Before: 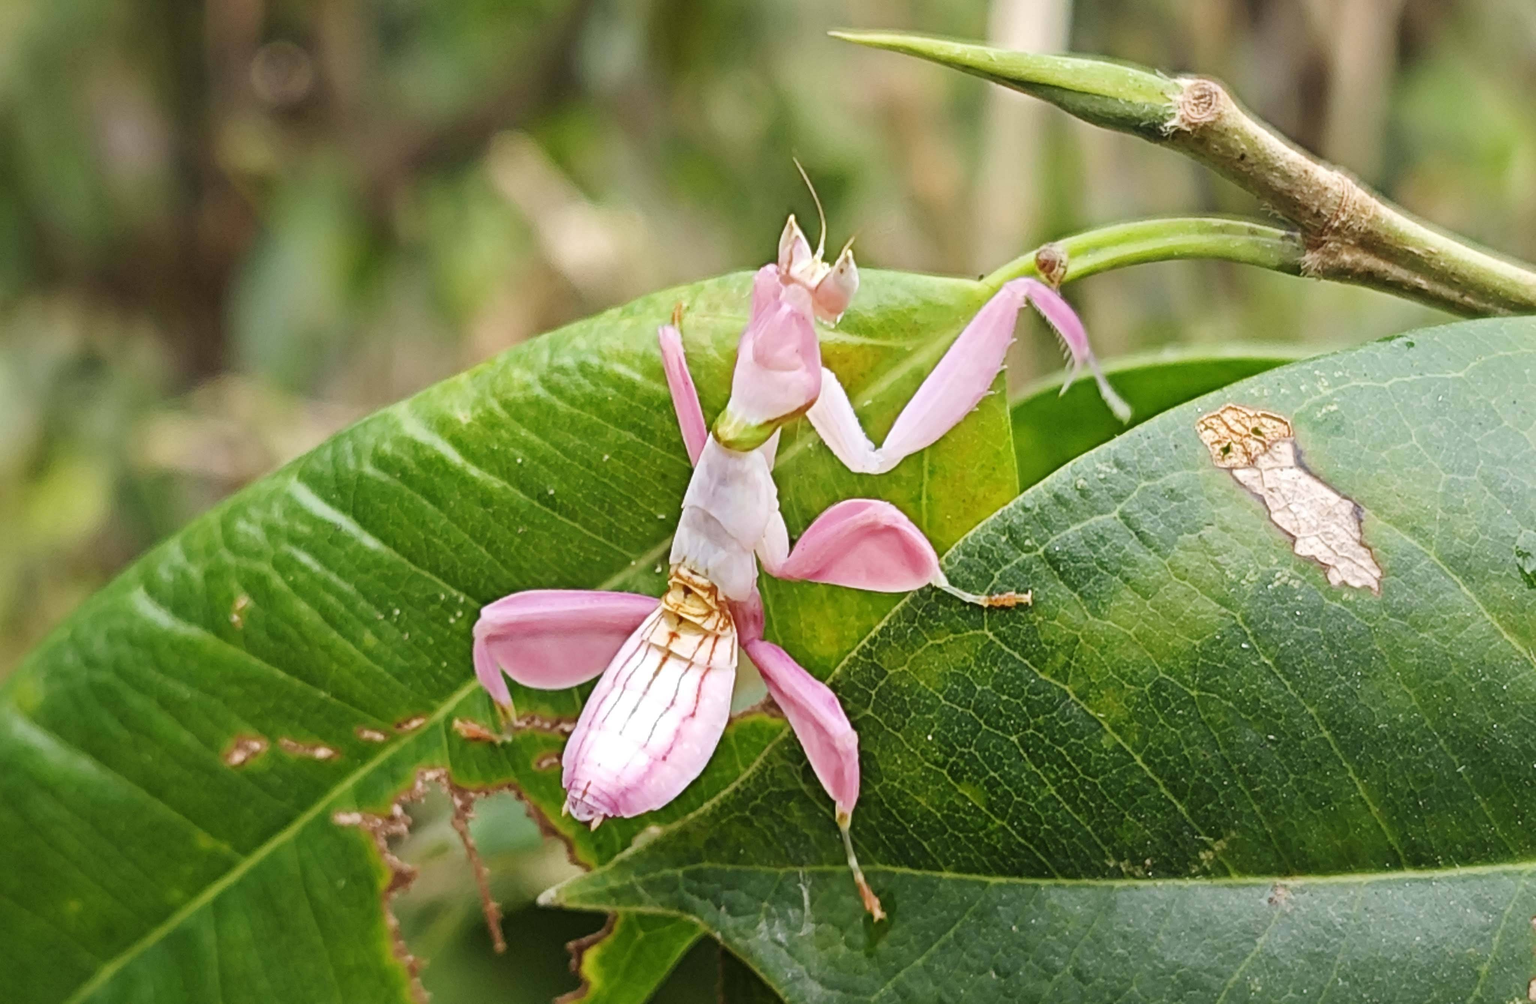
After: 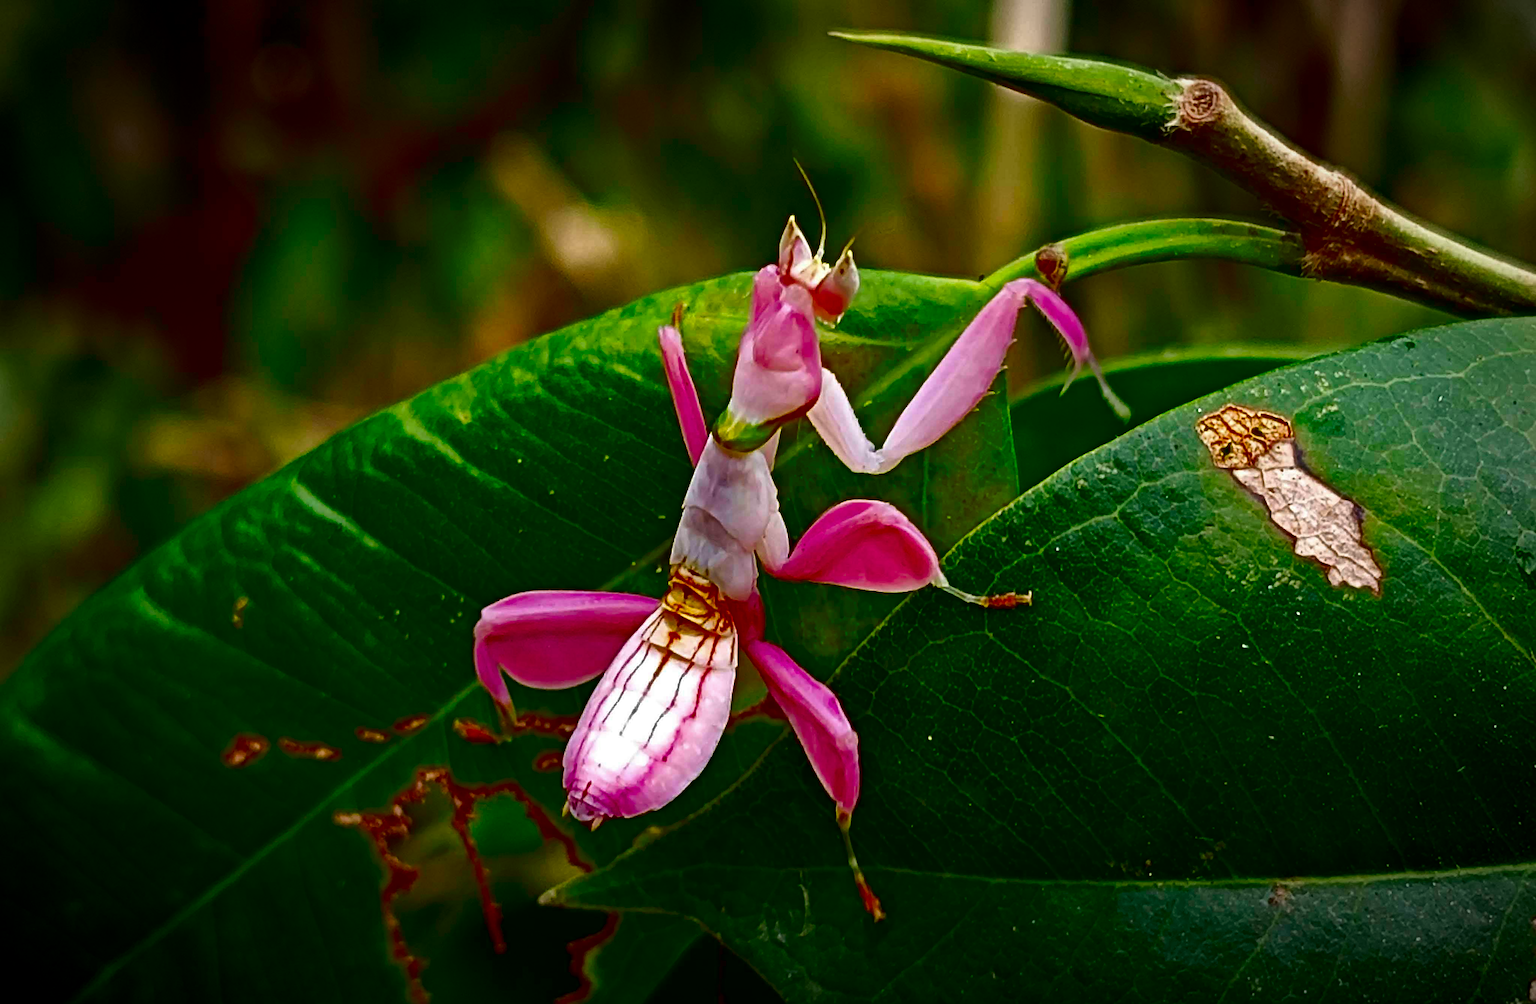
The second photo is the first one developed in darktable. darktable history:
contrast brightness saturation: brightness -0.984, saturation 0.987
sharpen: on, module defaults
vignetting: fall-off radius 60.05%, automatic ratio true
